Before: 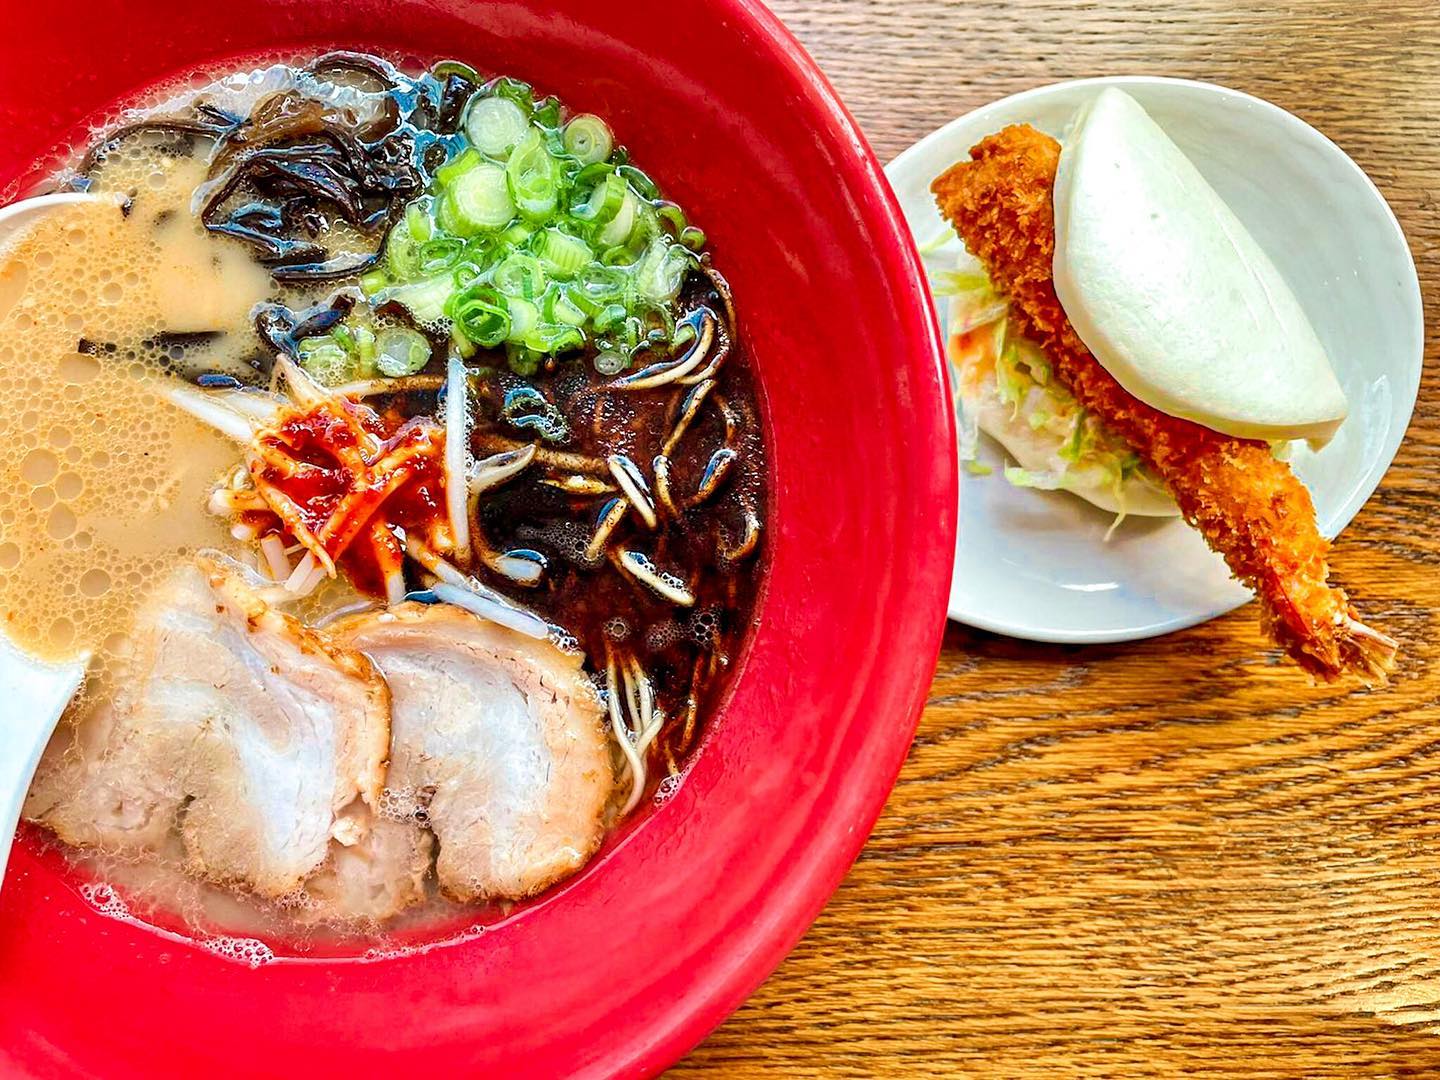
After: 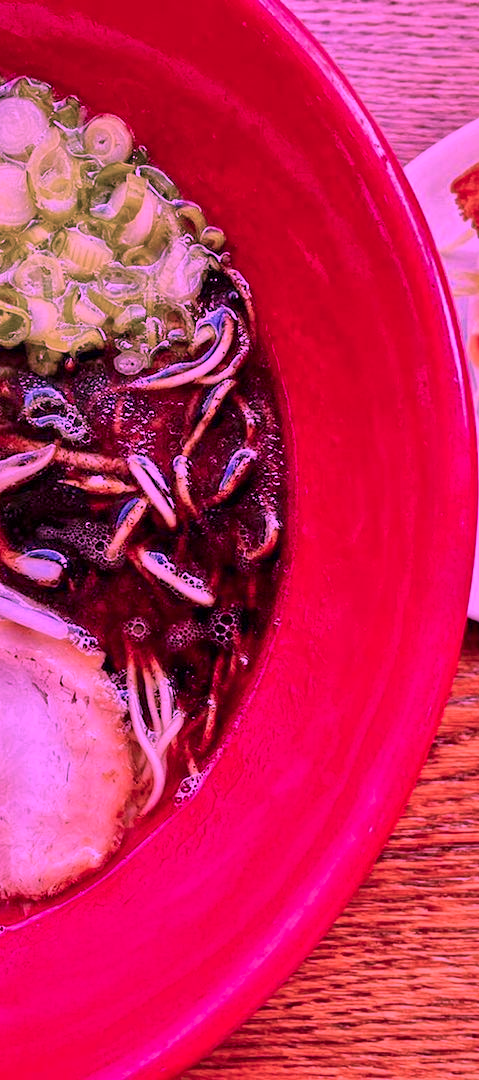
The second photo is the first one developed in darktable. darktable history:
crop: left 33.36%, right 33.36%
color calibration: illuminant custom, x 0.261, y 0.521, temperature 7054.11 K
tone equalizer: -8 EV -0.002 EV, -7 EV 0.005 EV, -6 EV -0.008 EV, -5 EV 0.007 EV, -4 EV -0.042 EV, -3 EV -0.233 EV, -2 EV -0.662 EV, -1 EV -0.983 EV, +0 EV -0.969 EV, smoothing diameter 2%, edges refinement/feathering 20, mask exposure compensation -1.57 EV, filter diffusion 5
